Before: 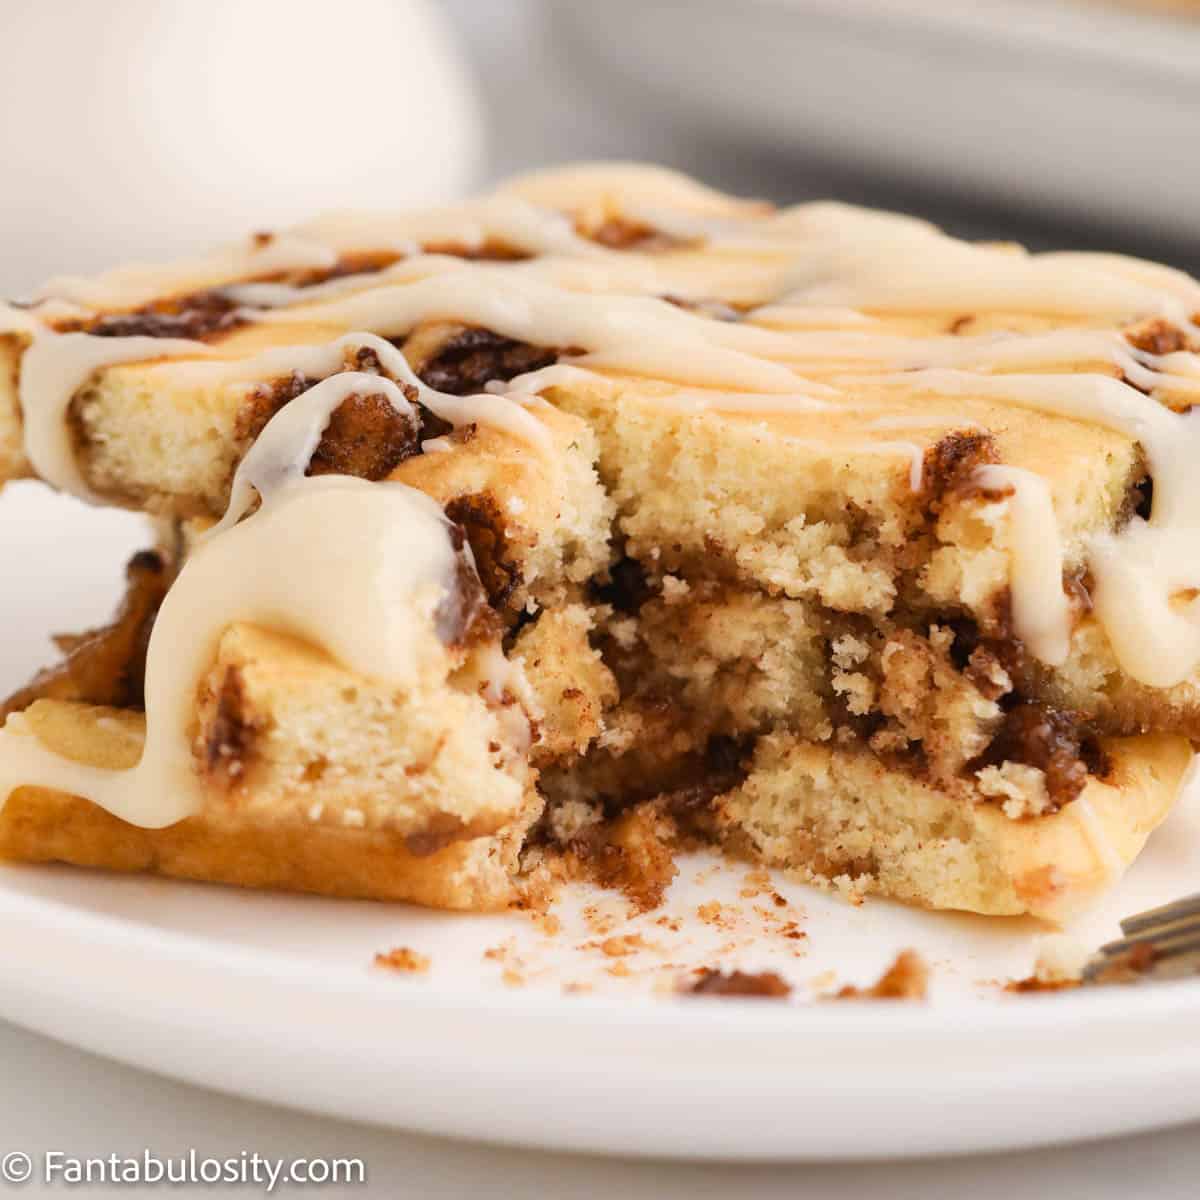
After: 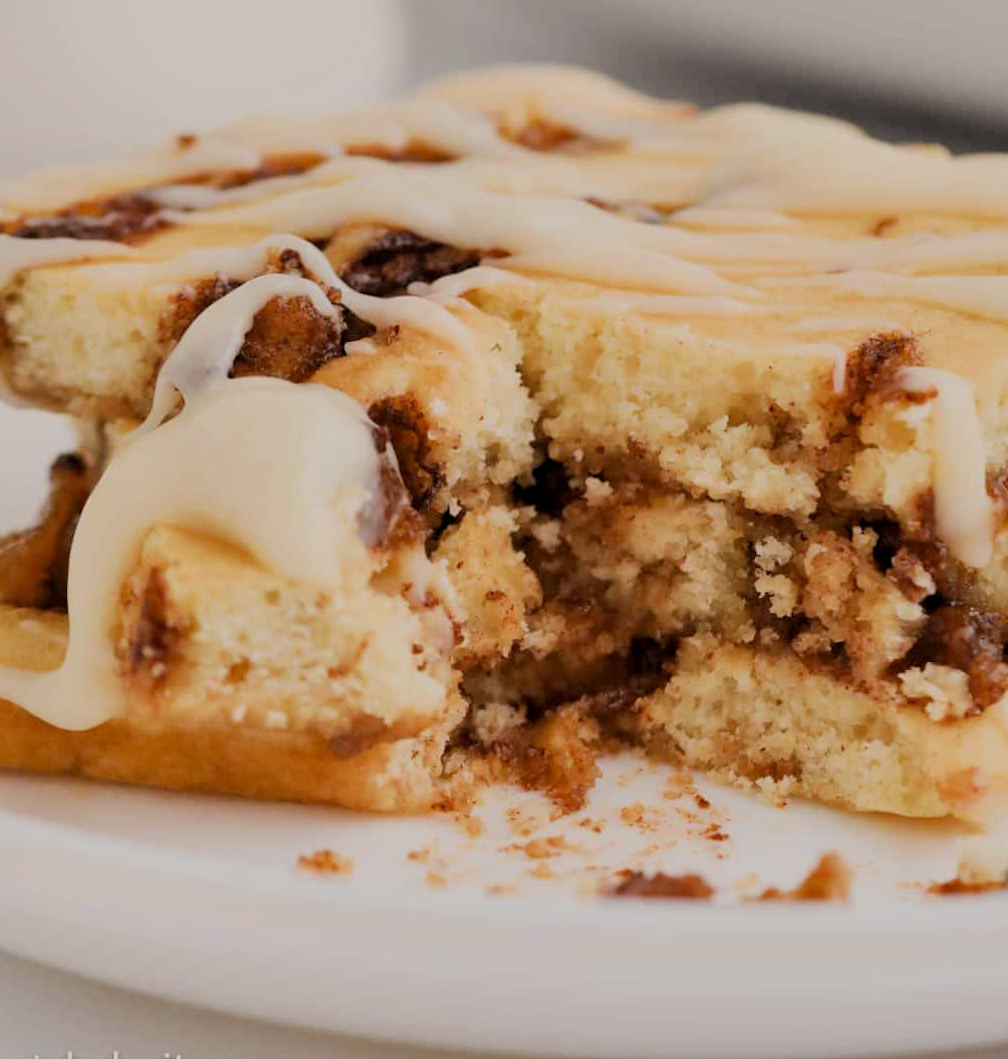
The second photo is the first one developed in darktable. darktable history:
local contrast: mode bilateral grid, contrast 20, coarseness 50, detail 120%, midtone range 0.2
filmic rgb: black relative exposure -8.79 EV, white relative exposure 4.98 EV, threshold 3 EV, target black luminance 0%, hardness 3.77, latitude 66.33%, contrast 0.822, shadows ↔ highlights balance 20%, color science v5 (2021), contrast in shadows safe, contrast in highlights safe, enable highlight reconstruction true
crop: left 6.446%, top 8.188%, right 9.538%, bottom 3.548%
